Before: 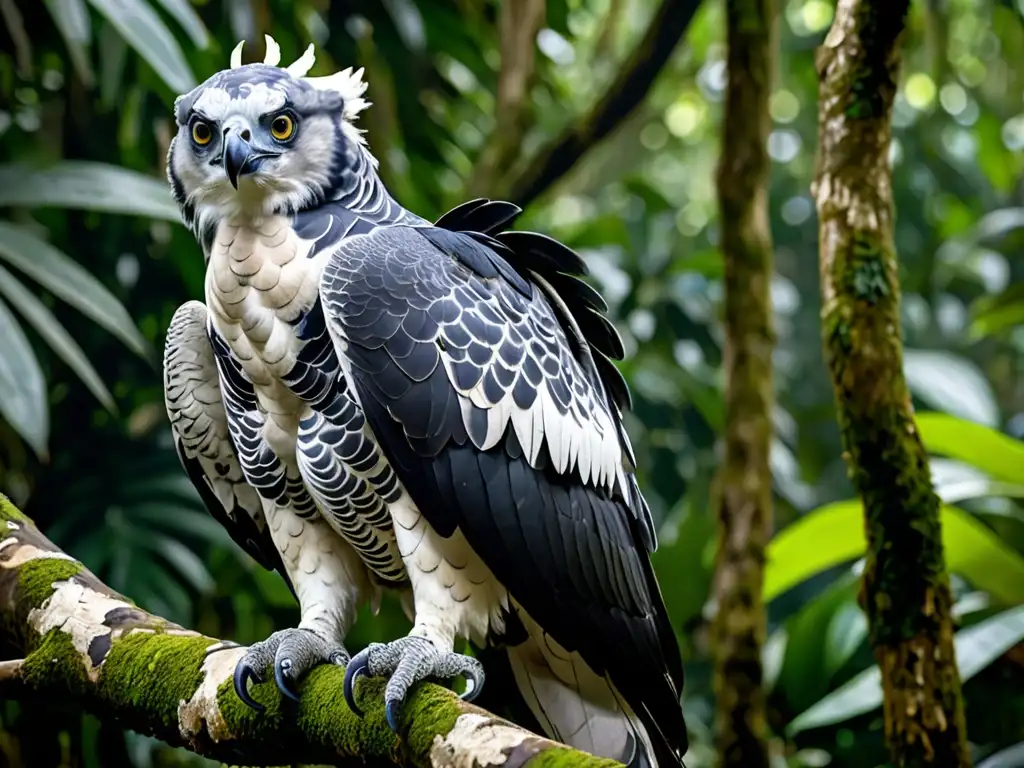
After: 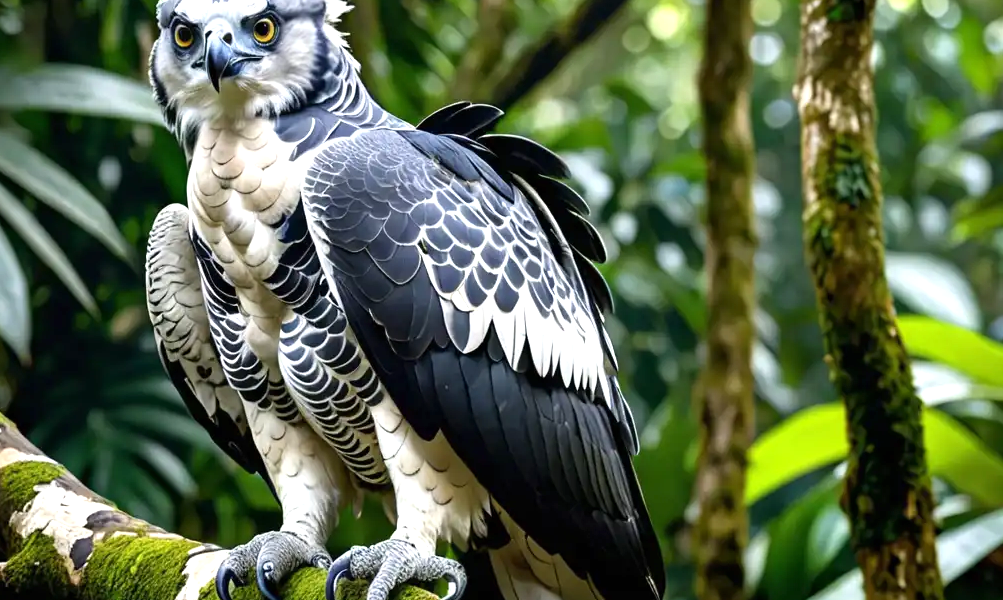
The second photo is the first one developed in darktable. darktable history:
crop and rotate: left 1.825%, top 12.712%, right 0.172%, bottom 9.046%
exposure: black level correction 0, exposure 0.5 EV, compensate highlight preservation false
